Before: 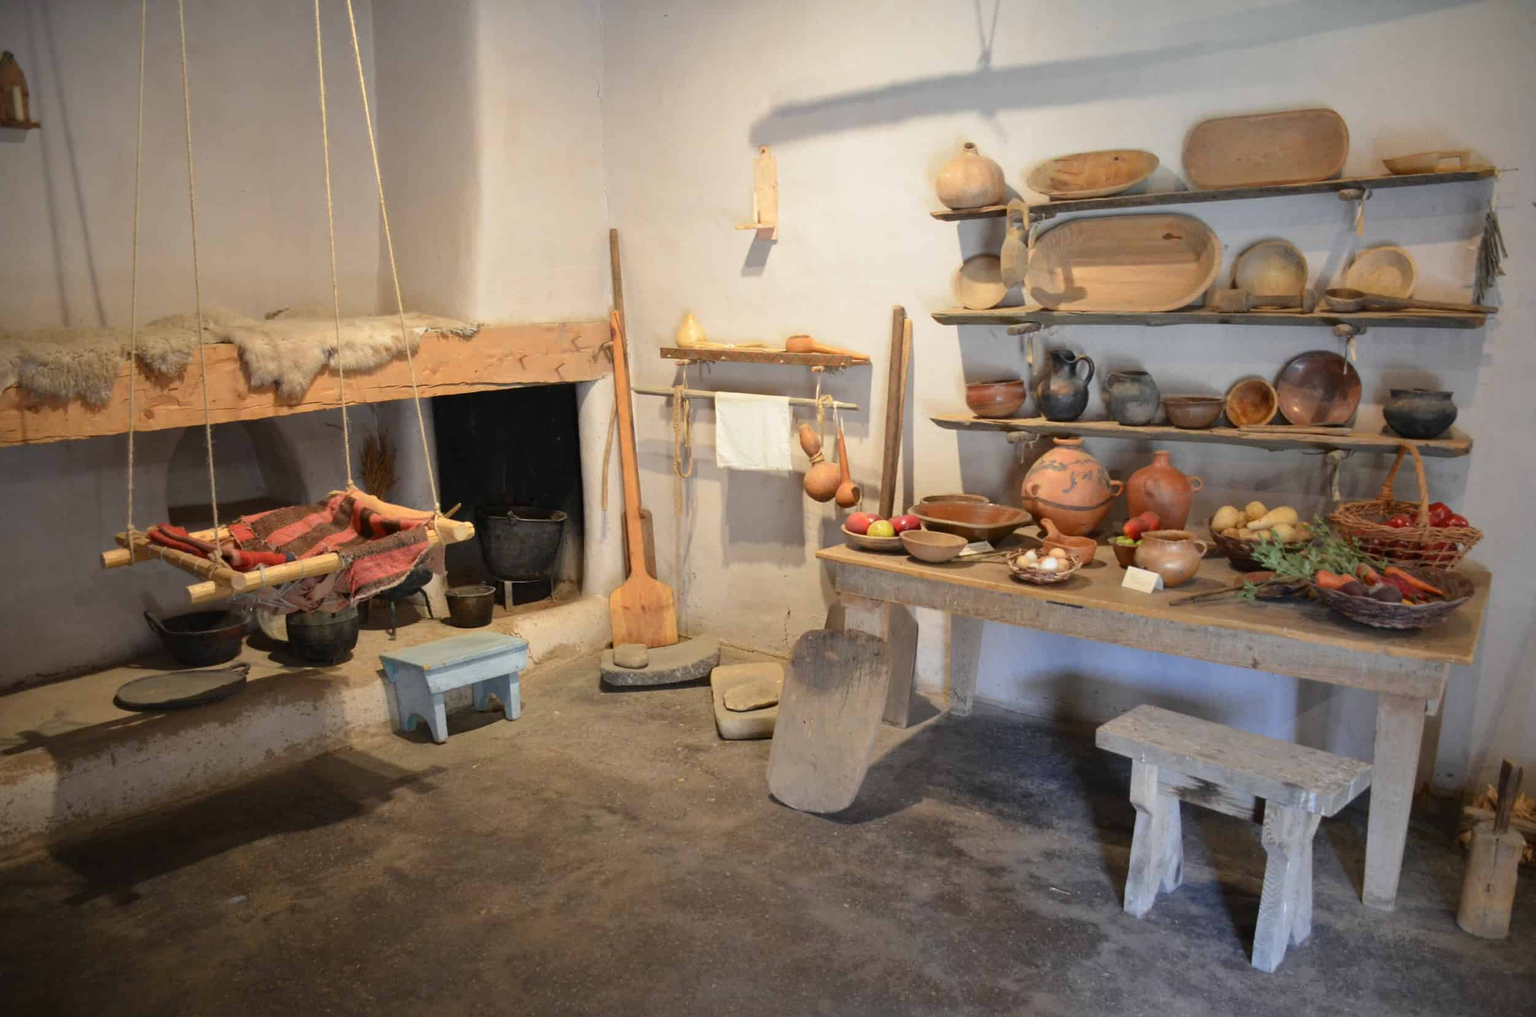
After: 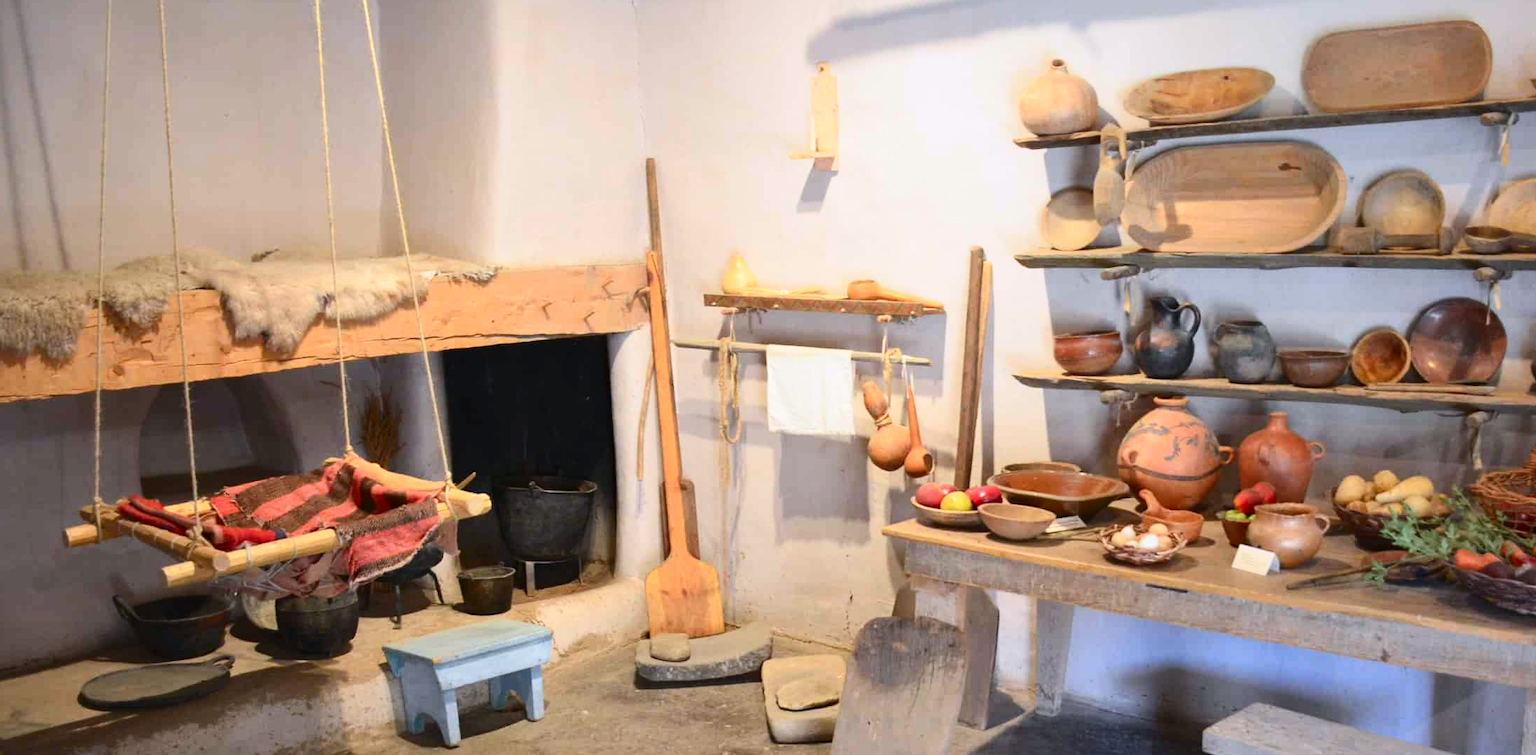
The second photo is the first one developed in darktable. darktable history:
contrast brightness saturation: contrast 0.234, brightness 0.109, saturation 0.285
color calibration: illuminant as shot in camera, x 0.358, y 0.373, temperature 4628.91 K
crop: left 2.968%, top 8.952%, right 9.641%, bottom 26.161%
